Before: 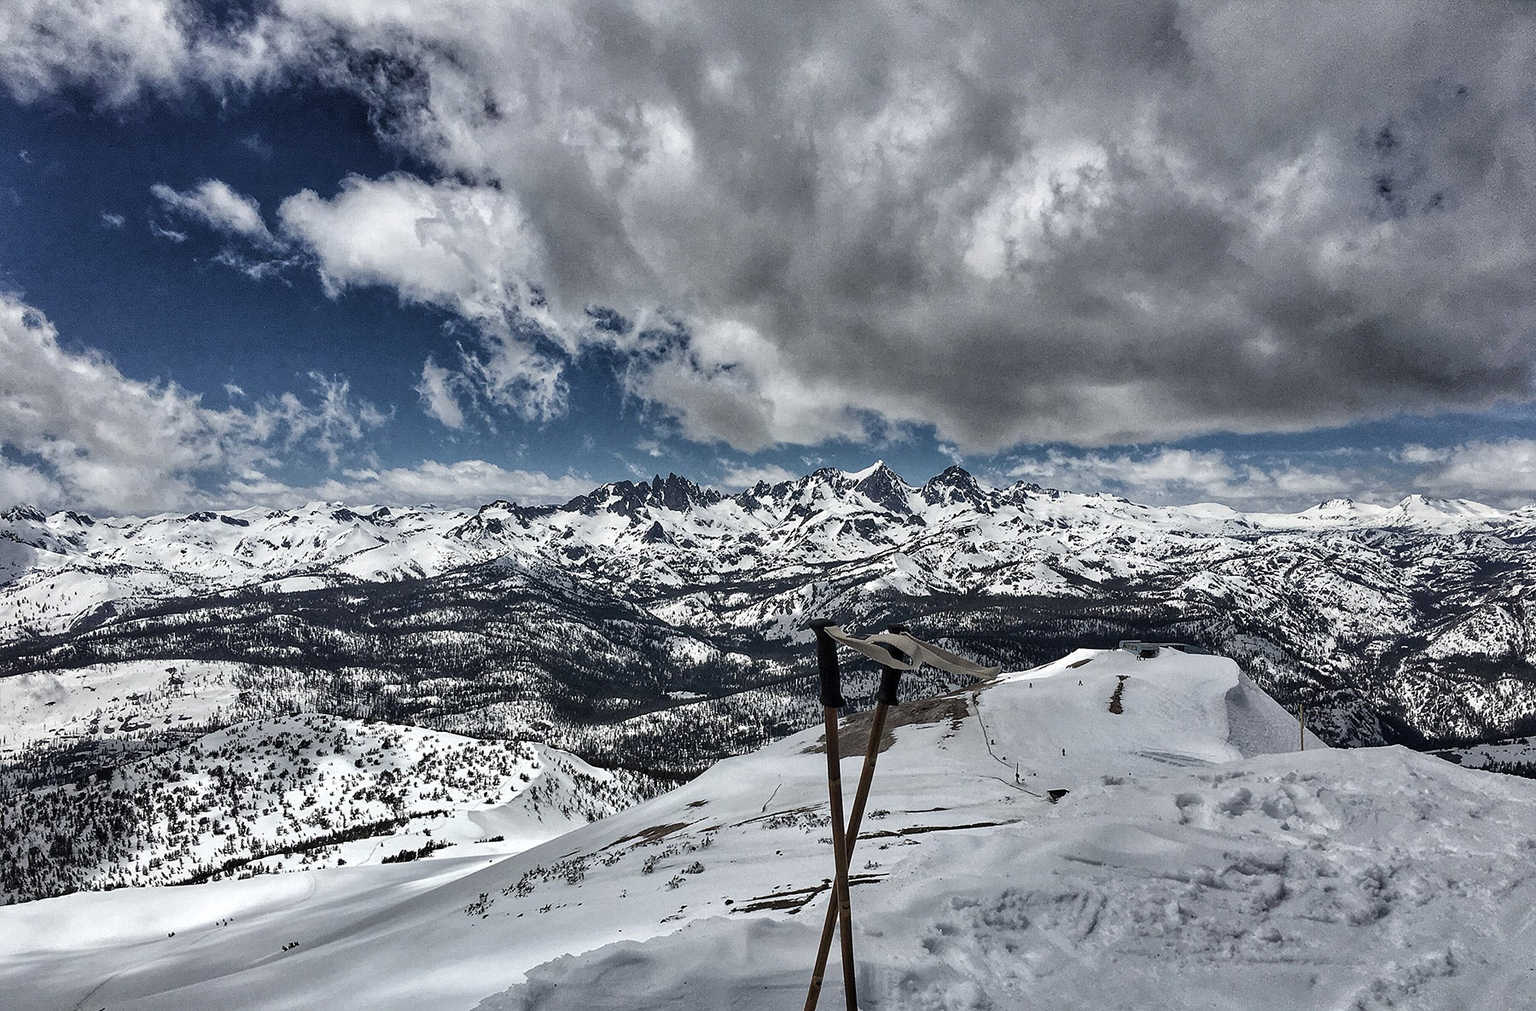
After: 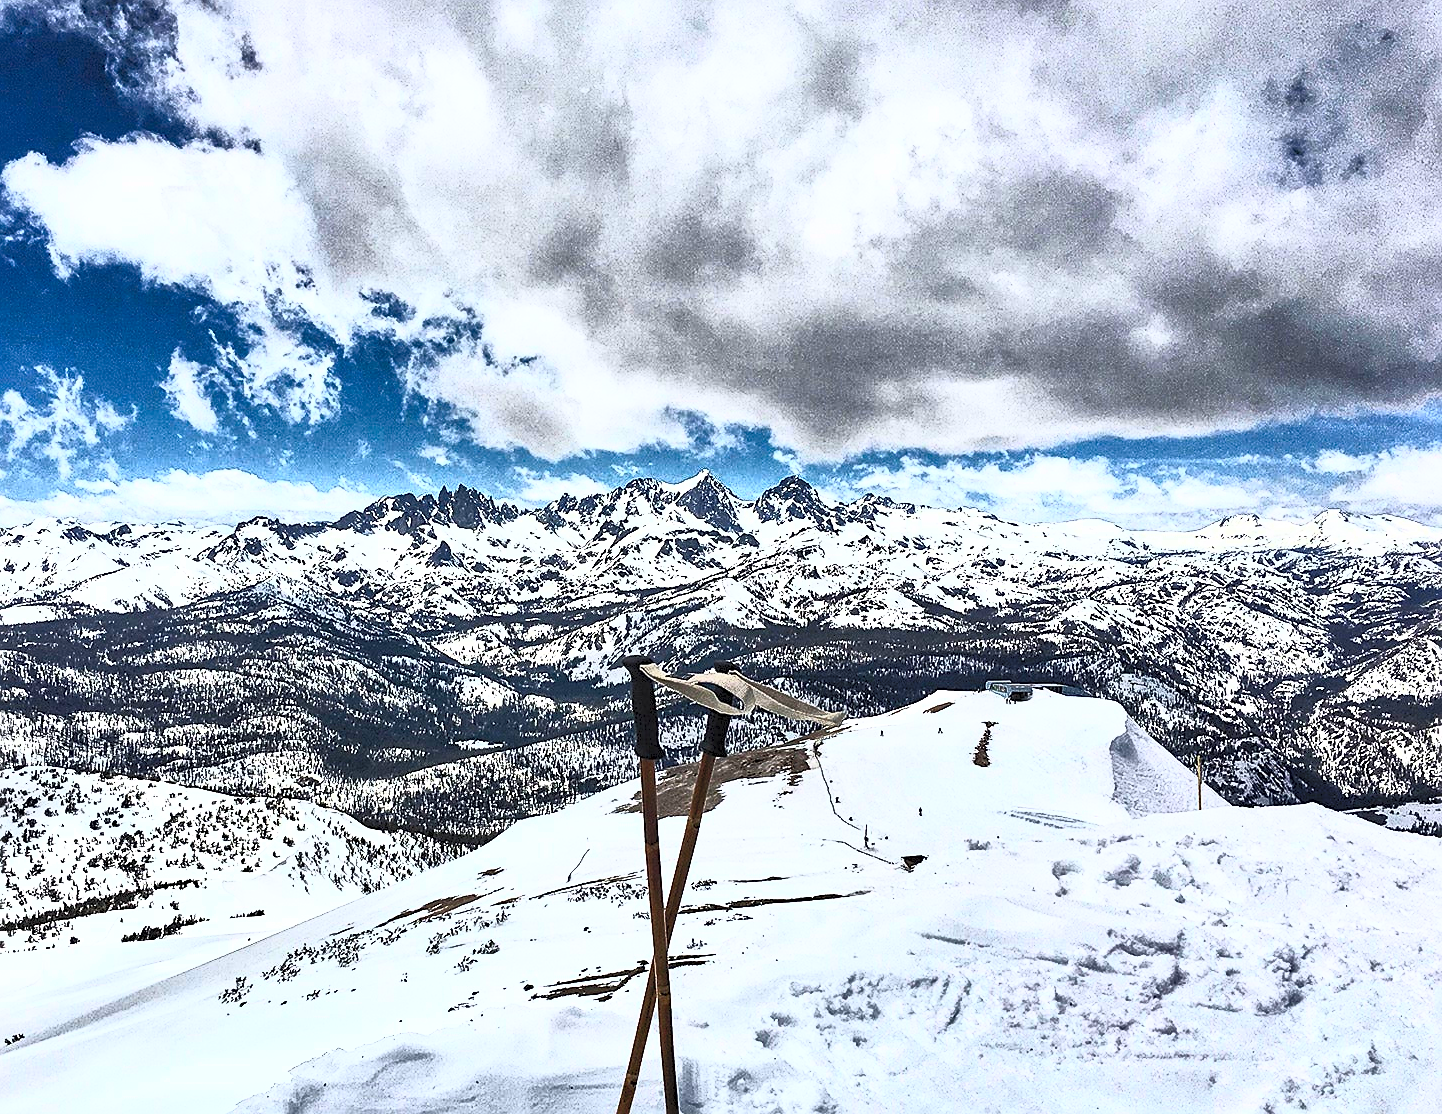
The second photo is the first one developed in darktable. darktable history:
tone equalizer: -7 EV 0.091 EV
crop and rotate: left 18.141%, top 5.936%, right 1.721%
sharpen: on, module defaults
contrast brightness saturation: contrast 0.983, brightness 0.995, saturation 0.984
